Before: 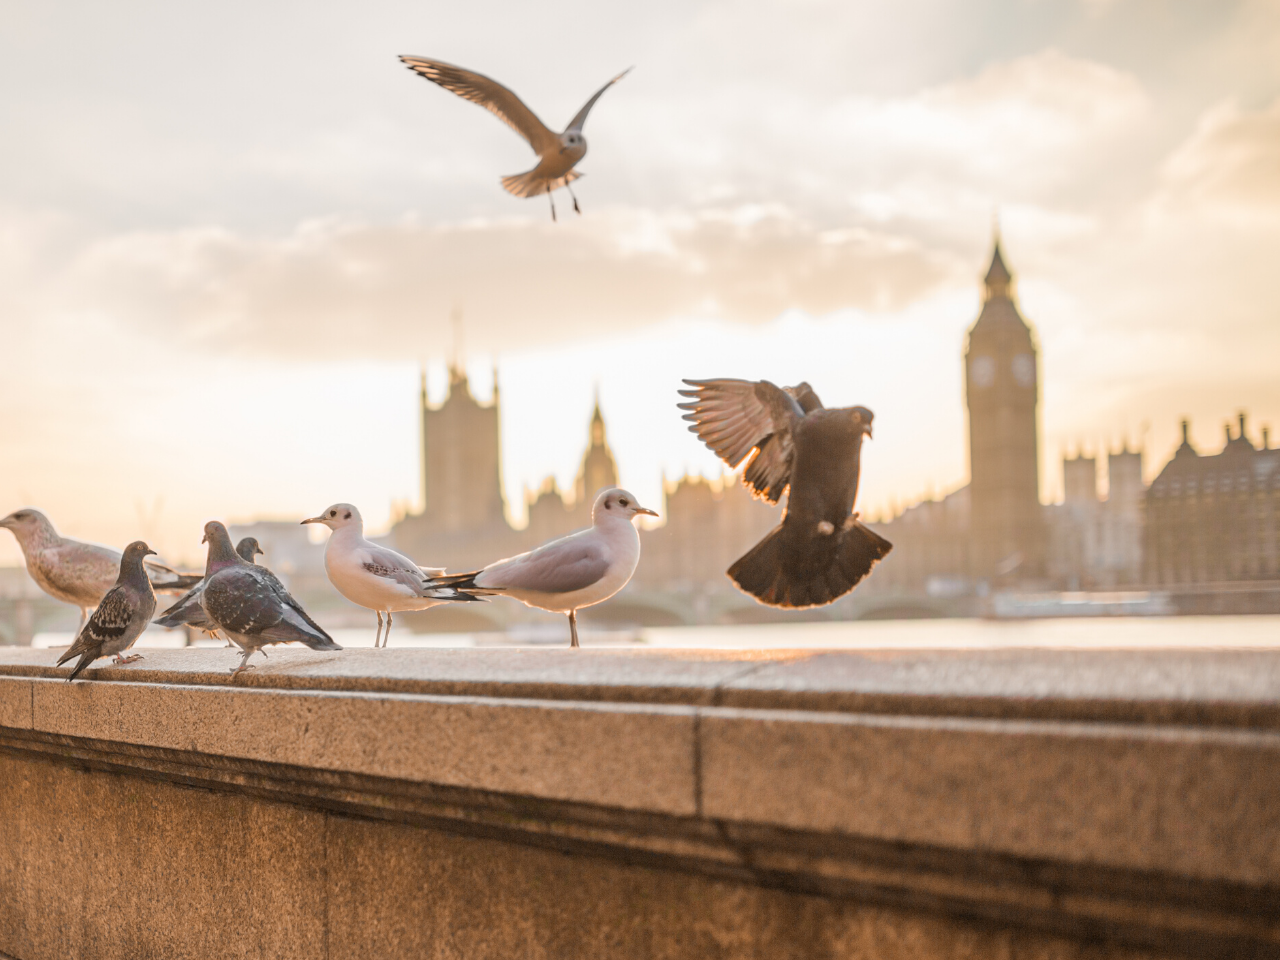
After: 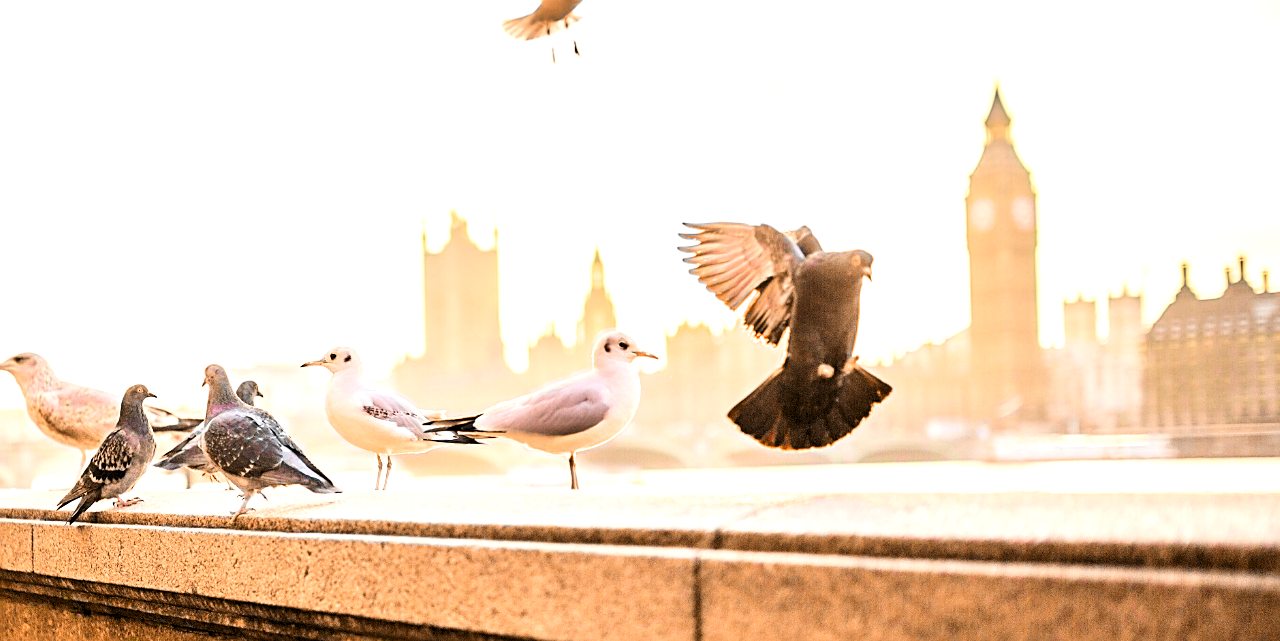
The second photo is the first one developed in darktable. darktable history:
exposure: black level correction 0, exposure 1.288 EV, compensate highlight preservation false
filmic rgb: black relative exposure -5.15 EV, white relative exposure 3.99 EV, hardness 2.9, contrast 1.098, highlights saturation mix -21.03%, color science v6 (2022)
levels: white 99.91%, levels [0.062, 0.494, 0.925]
contrast brightness saturation: contrast 0.222, brightness -0.194, saturation 0.243
crop: top 16.371%, bottom 16.765%
sharpen: on, module defaults
color balance rgb: perceptual saturation grading › global saturation 0.393%
